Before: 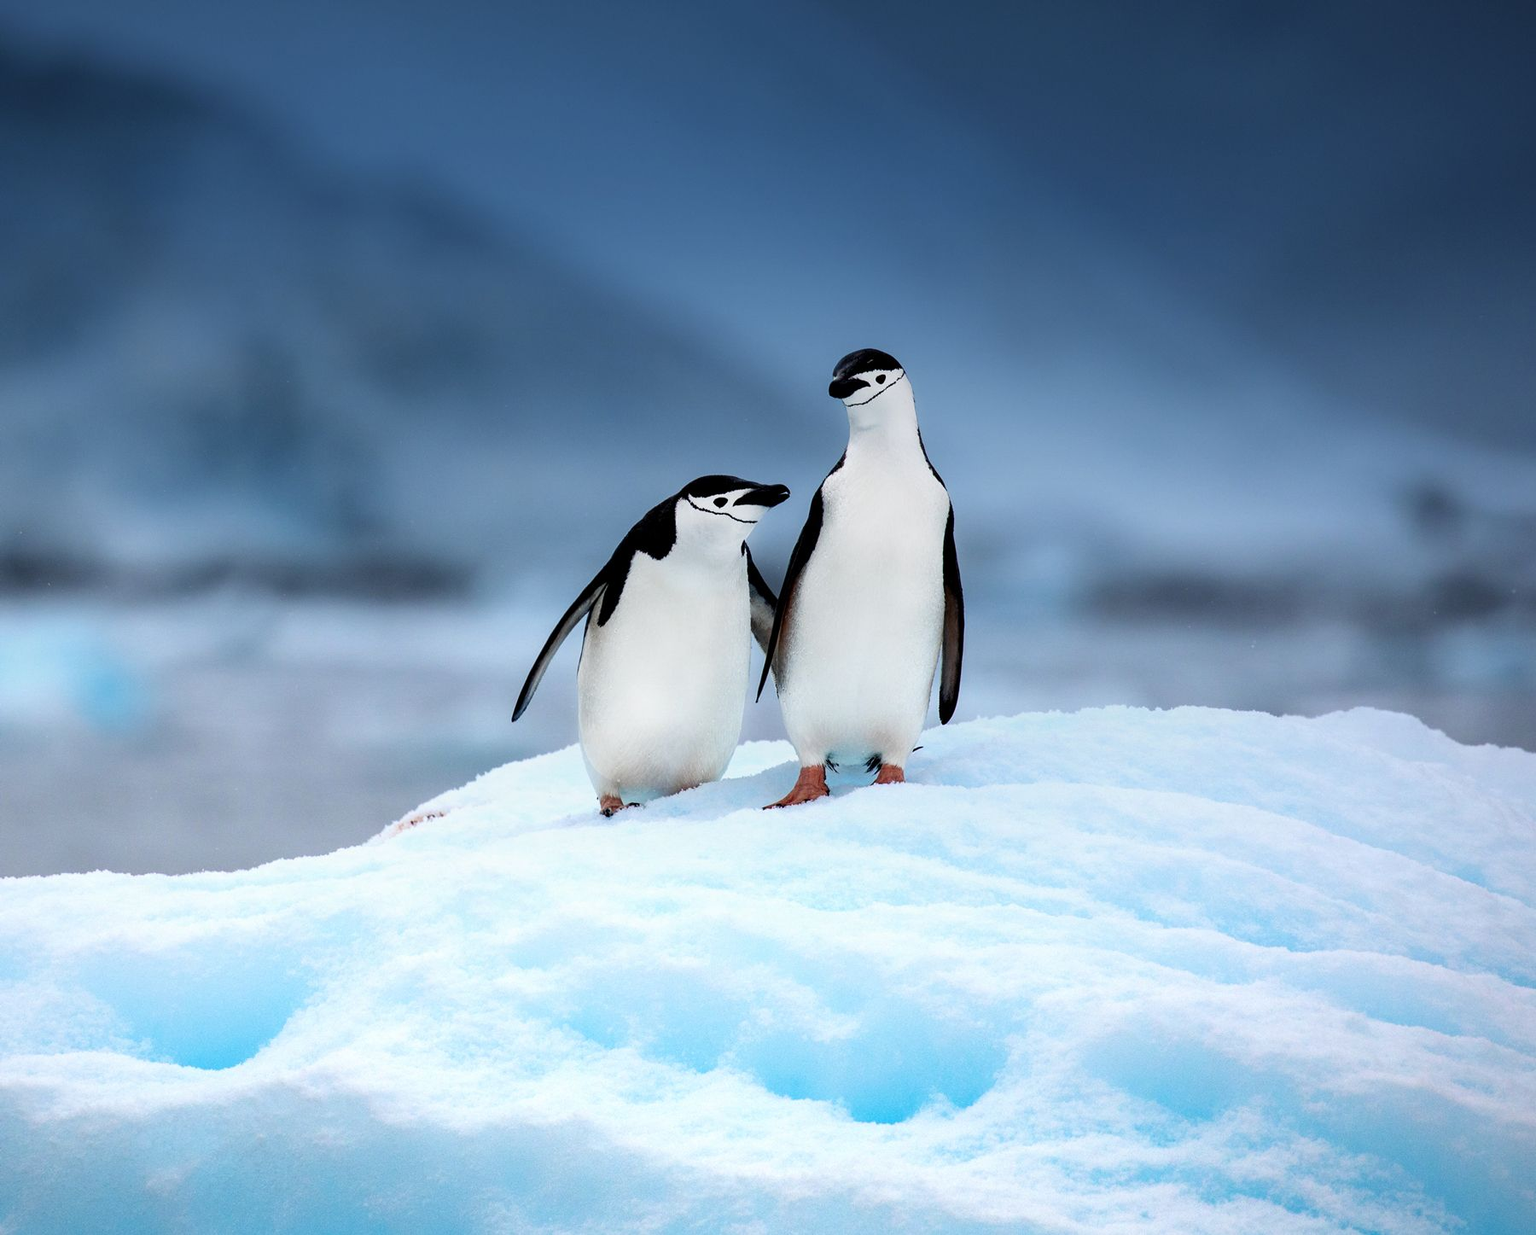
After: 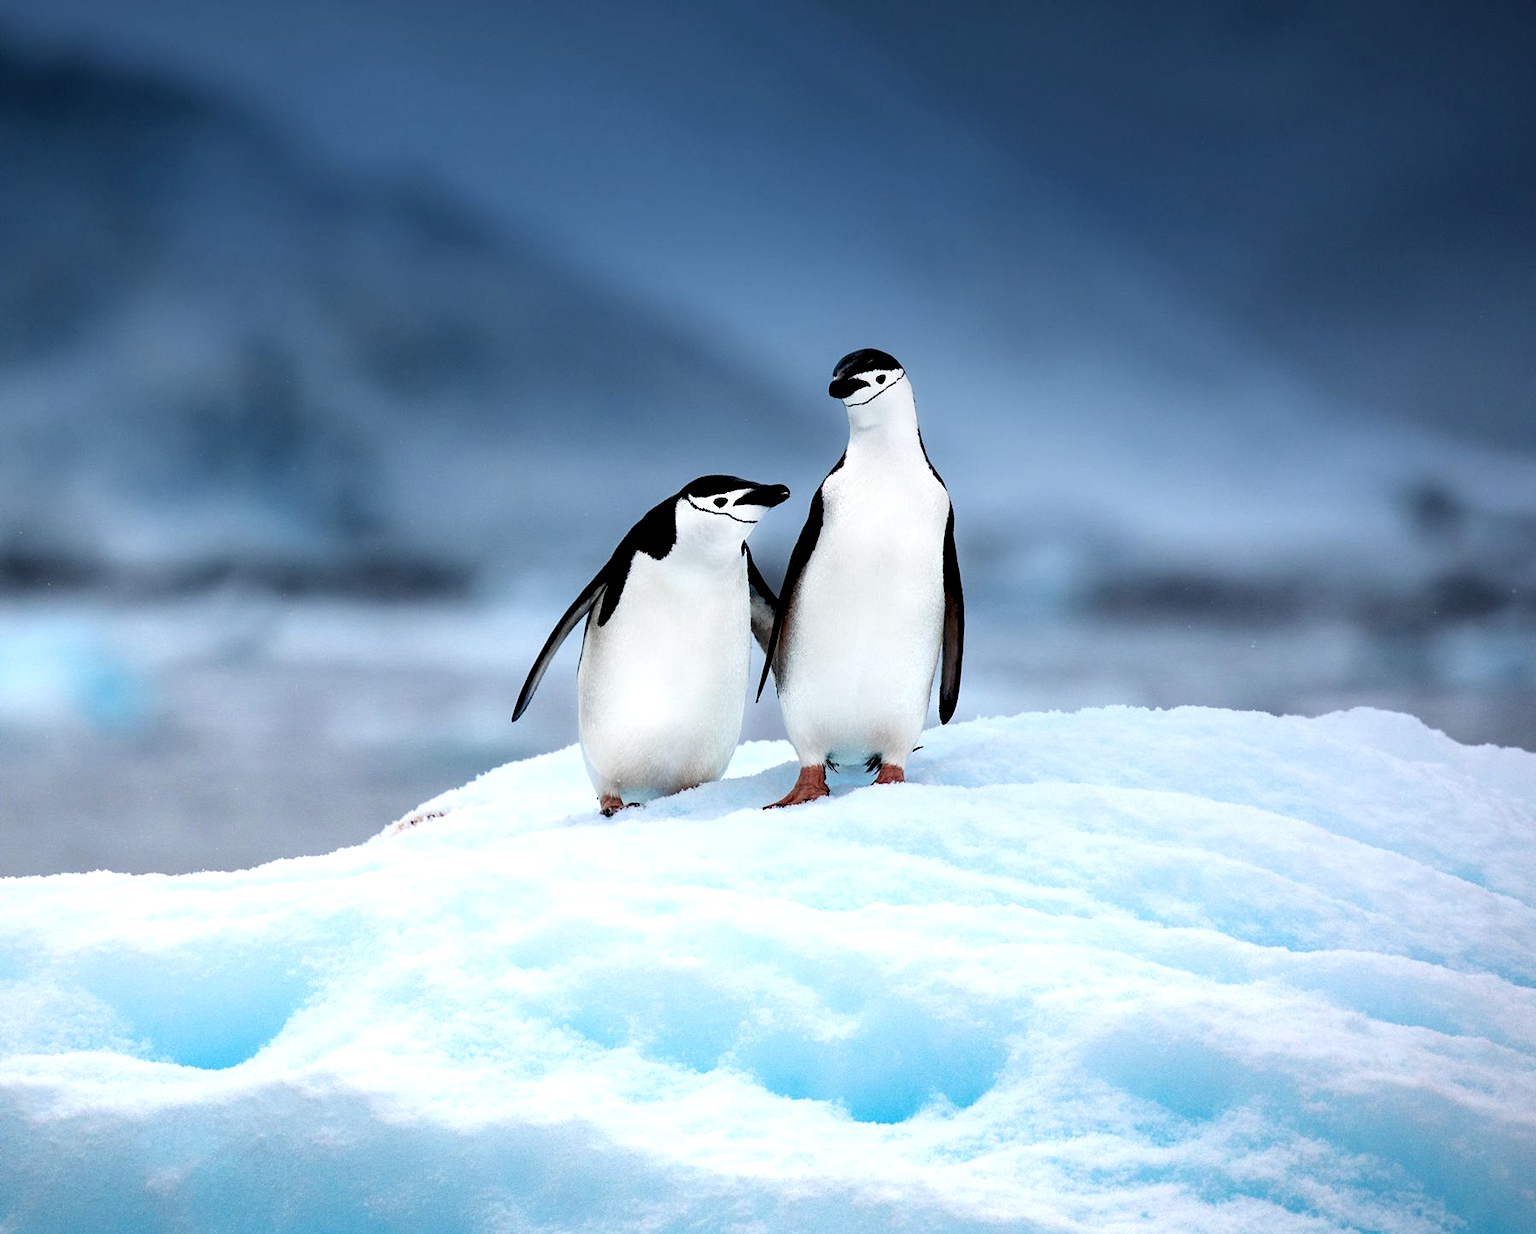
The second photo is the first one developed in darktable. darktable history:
local contrast: highlights 157%, shadows 118%, detail 140%, midtone range 0.26
